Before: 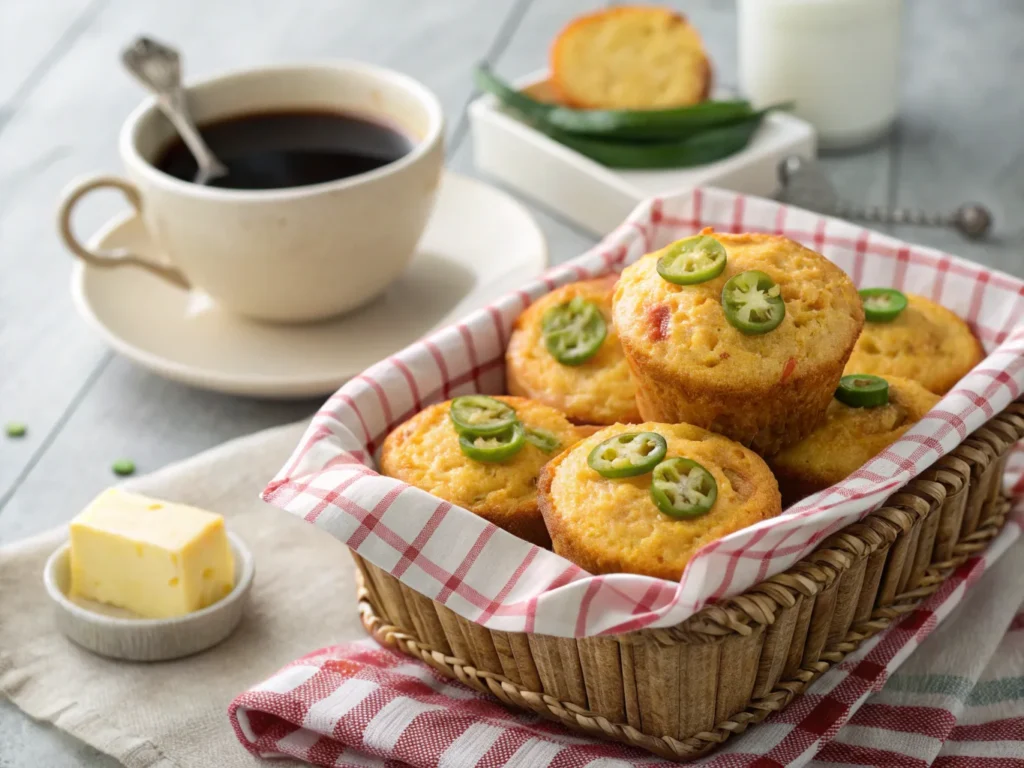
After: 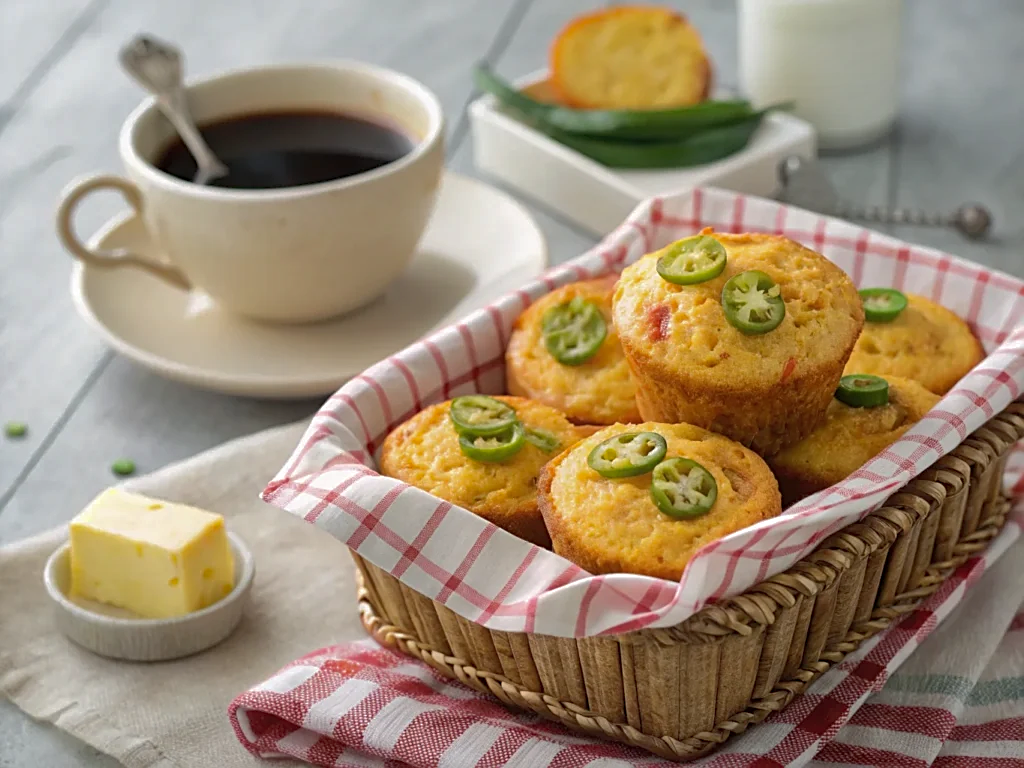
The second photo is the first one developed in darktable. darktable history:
sharpen: on, module defaults
shadows and highlights: shadows 40, highlights -60
white balance: emerald 1
